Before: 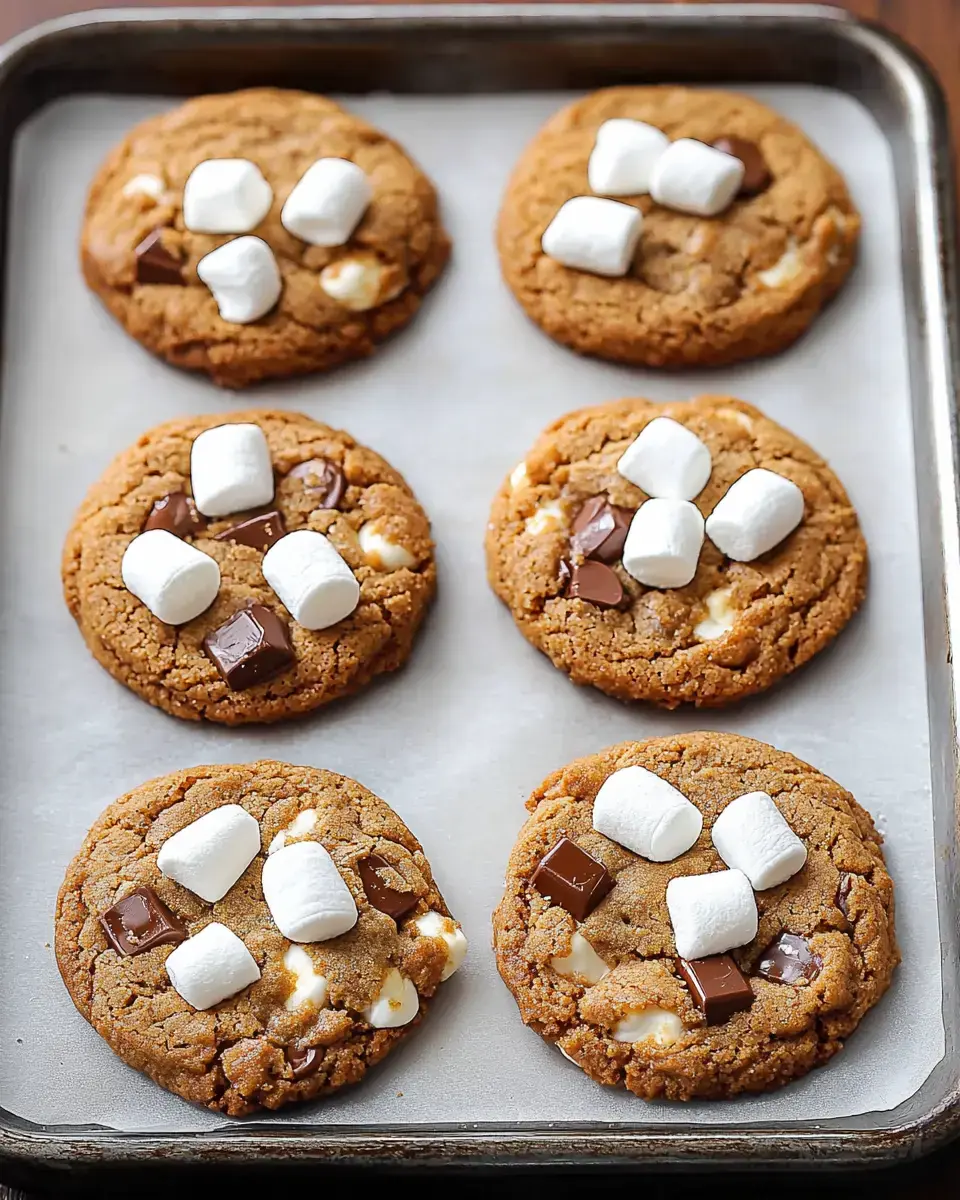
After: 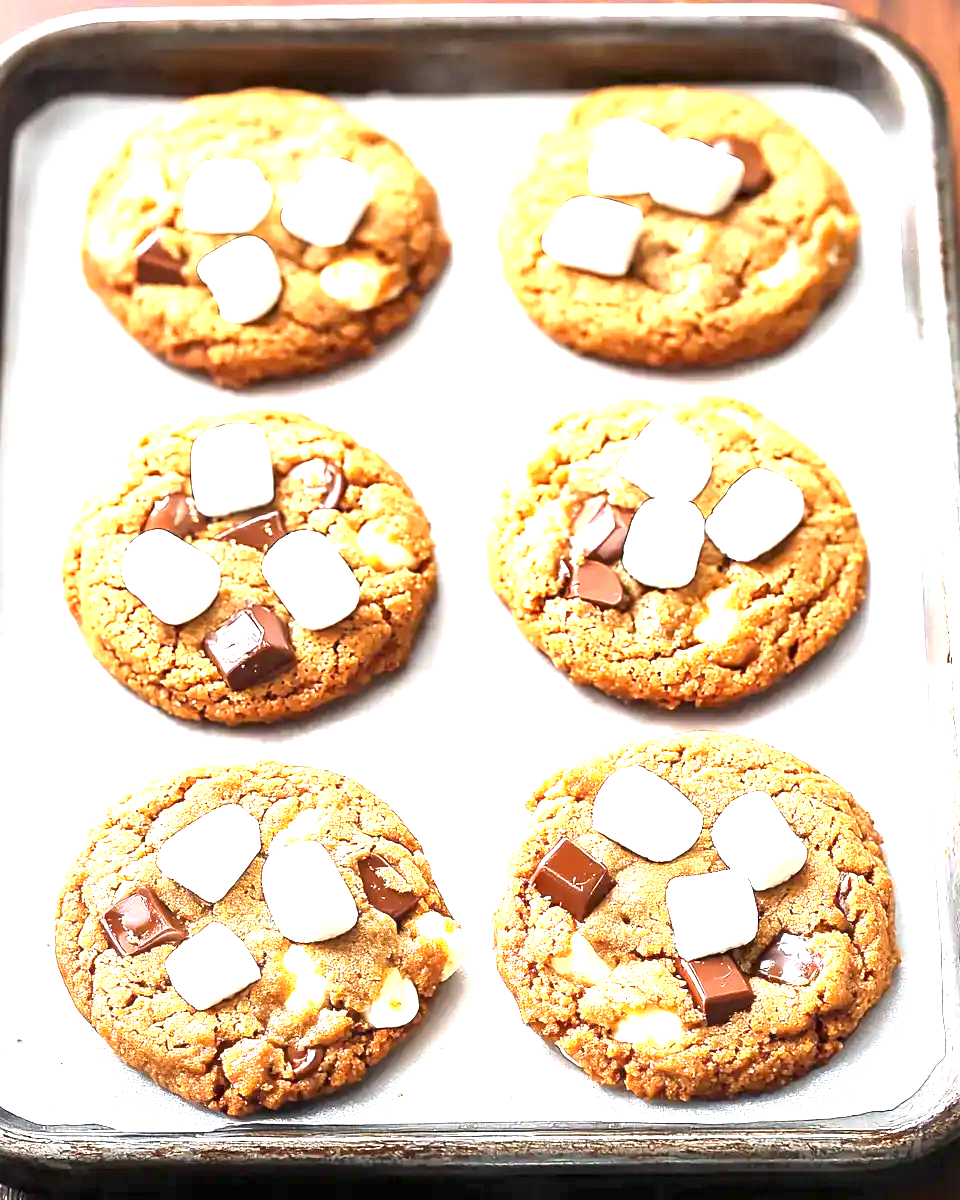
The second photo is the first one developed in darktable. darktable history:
exposure: exposure 1.996 EV, compensate exposure bias true, compensate highlight preservation false
